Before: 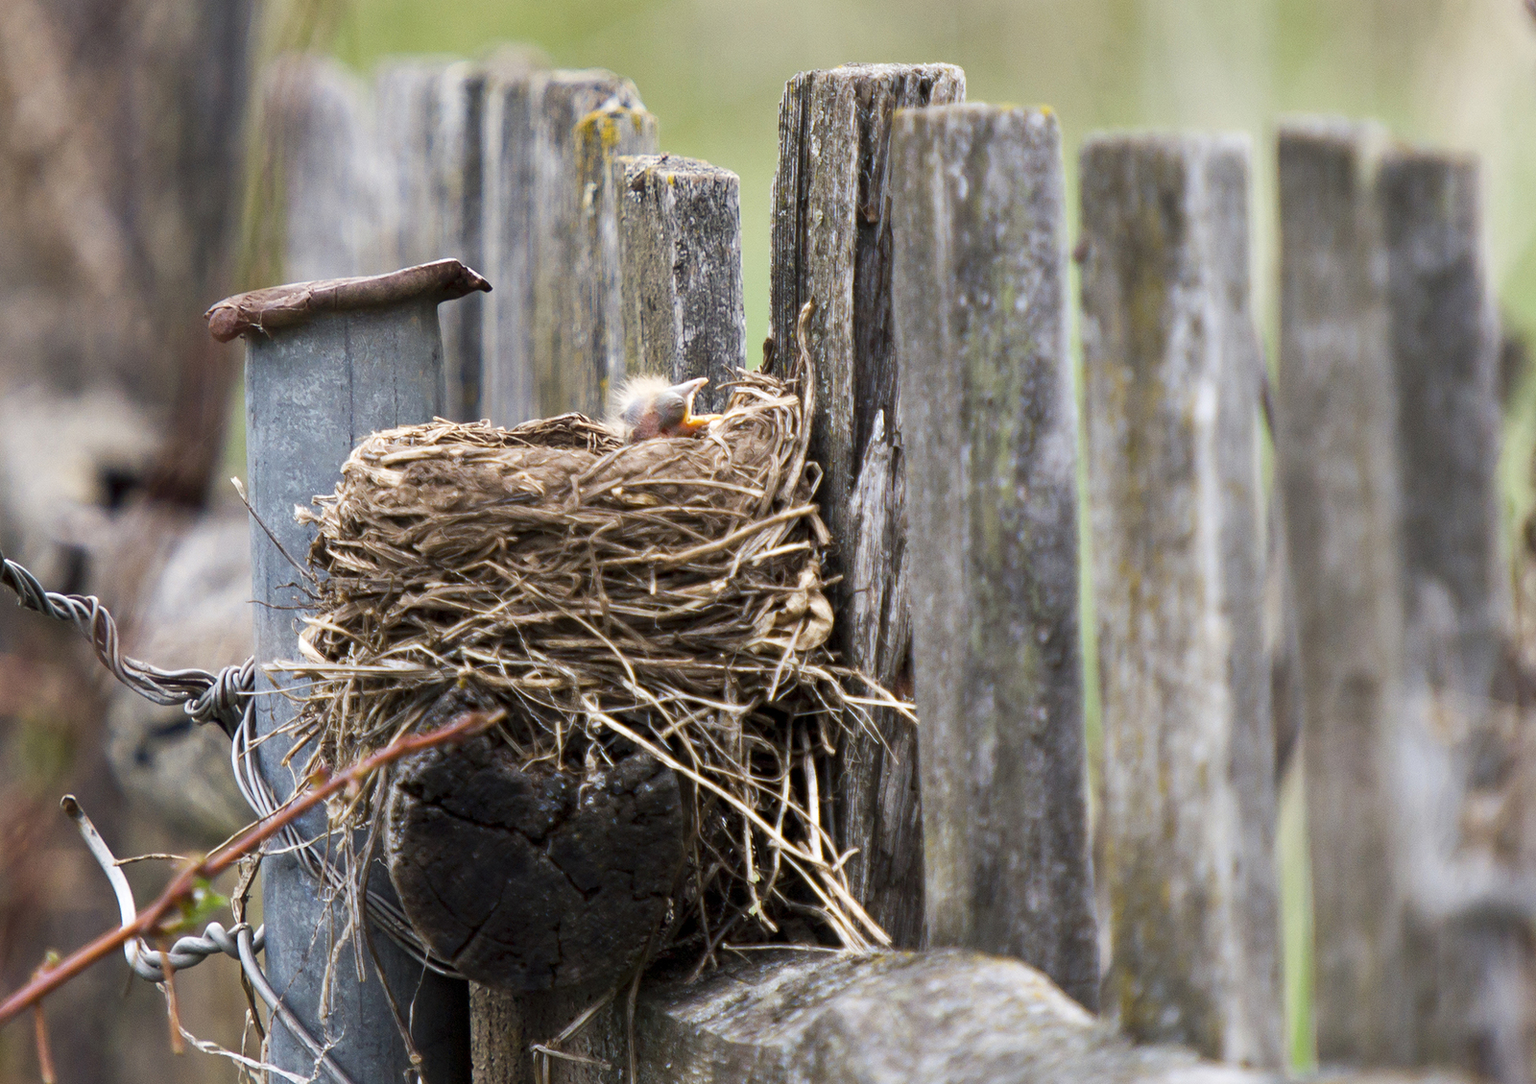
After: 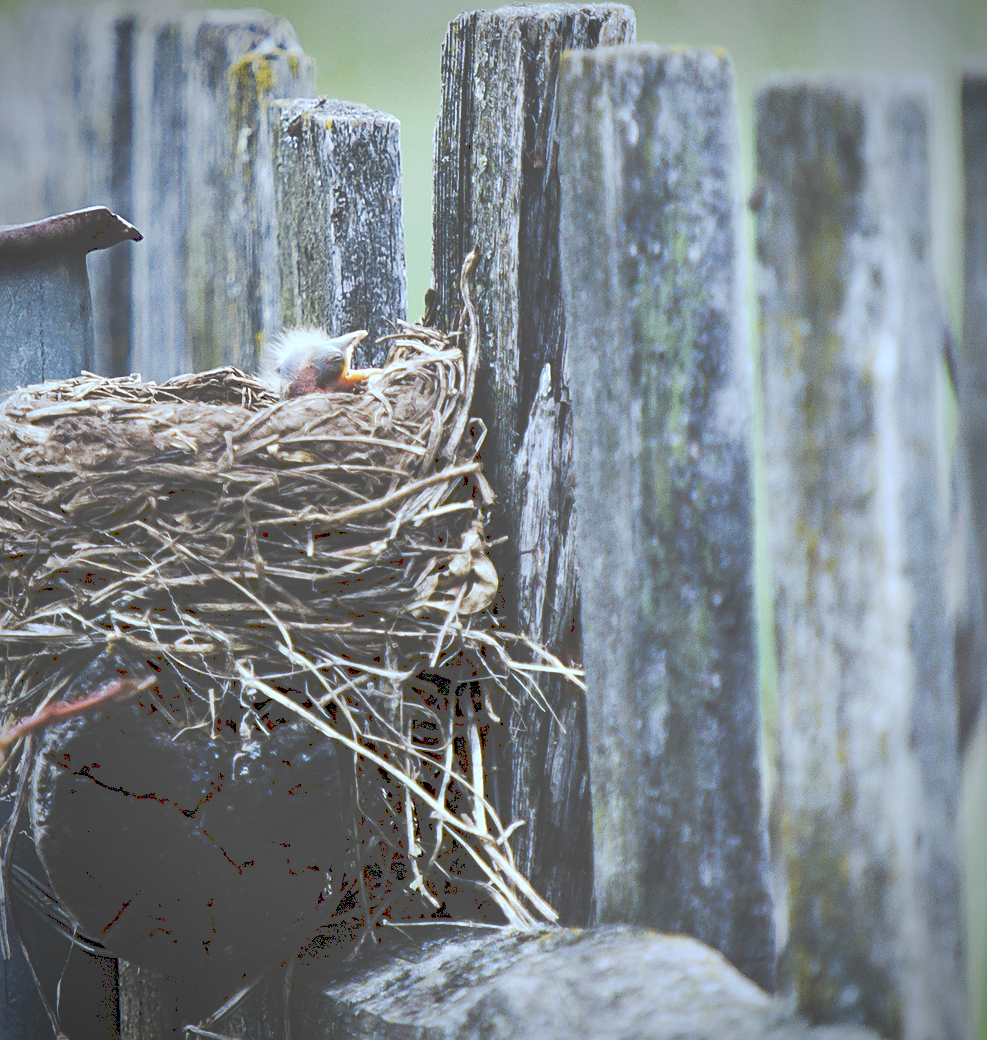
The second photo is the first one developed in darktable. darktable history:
color calibration: illuminant as shot in camera, x 0.384, y 0.38, temperature 3936.34 K
vignetting: brightness -0.585, saturation -0.115
sharpen: on, module defaults
tone curve: curves: ch0 [(0, 0) (0.003, 0.319) (0.011, 0.319) (0.025, 0.319) (0.044, 0.323) (0.069, 0.324) (0.1, 0.328) (0.136, 0.329) (0.177, 0.337) (0.224, 0.351) (0.277, 0.373) (0.335, 0.413) (0.399, 0.458) (0.468, 0.533) (0.543, 0.617) (0.623, 0.71) (0.709, 0.783) (0.801, 0.849) (0.898, 0.911) (1, 1)], preserve colors none
crop and rotate: left 23.217%, top 5.626%, right 15.065%, bottom 2.255%
